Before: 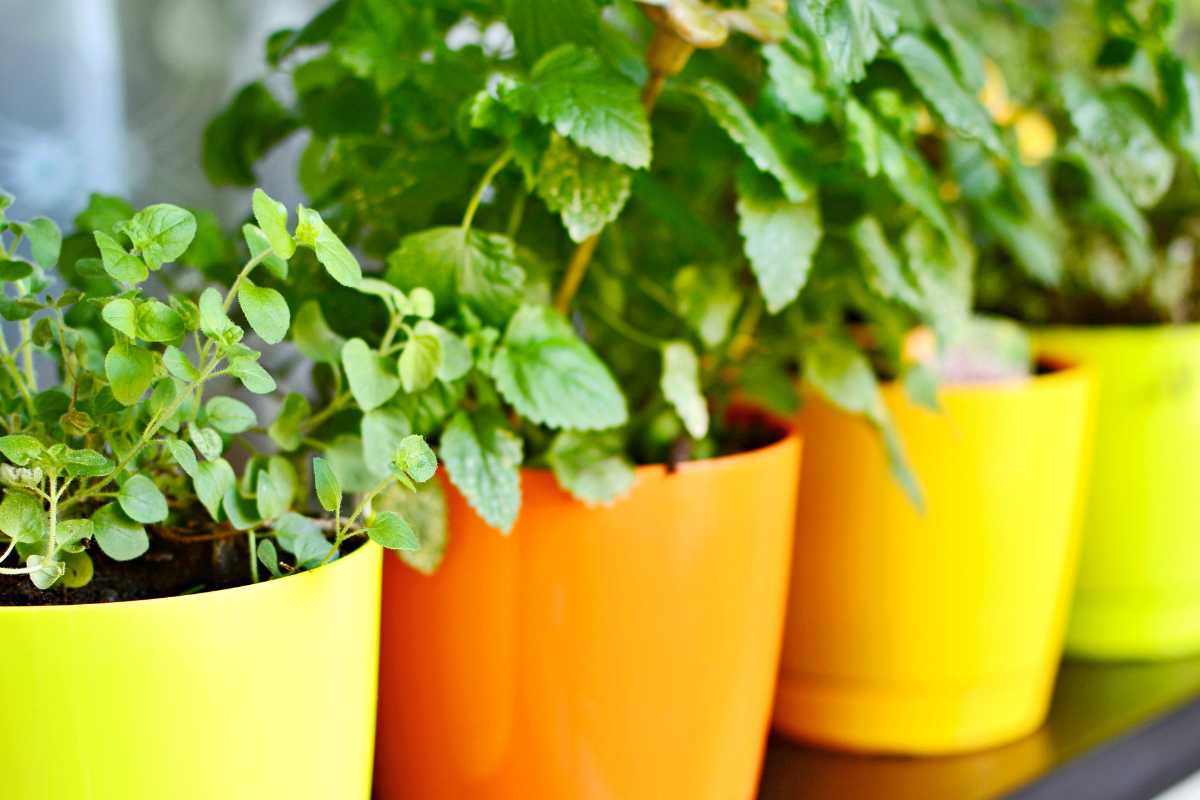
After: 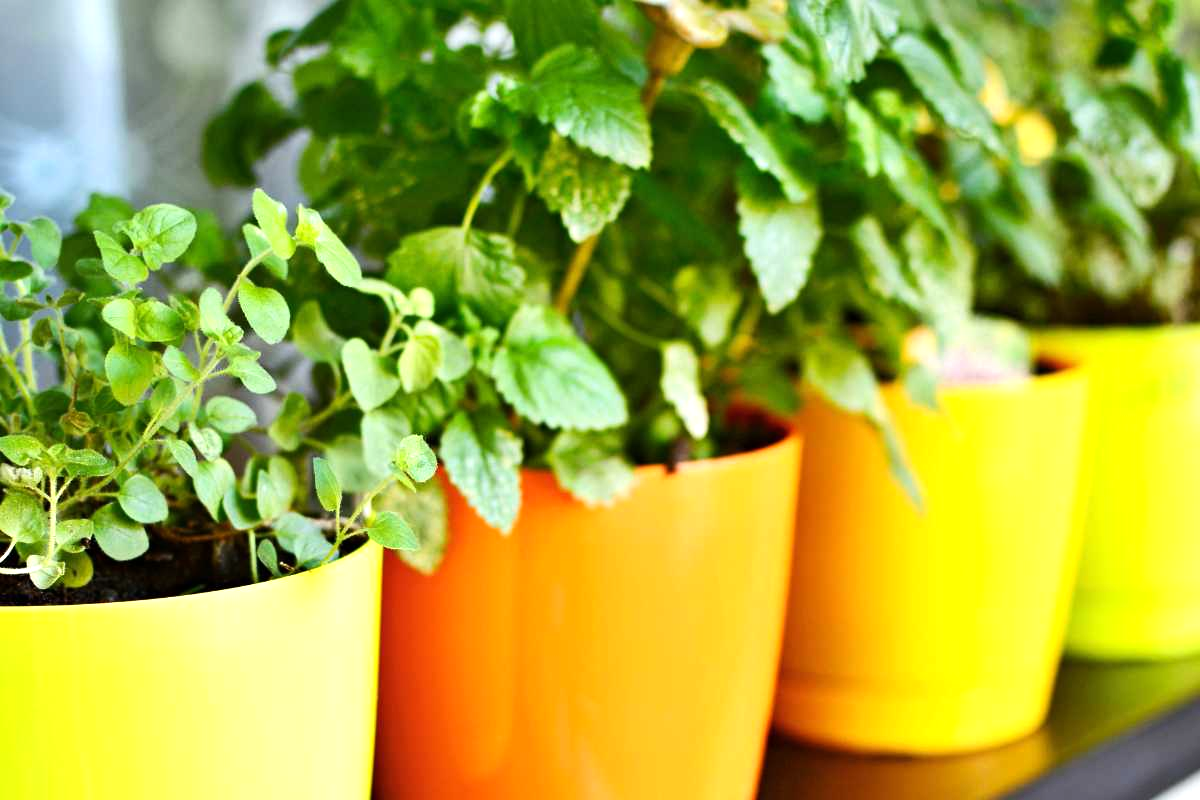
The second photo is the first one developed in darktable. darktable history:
tone equalizer: -8 EV -0.447 EV, -7 EV -0.359 EV, -6 EV -0.365 EV, -5 EV -0.228 EV, -3 EV 0.249 EV, -2 EV 0.359 EV, -1 EV 0.399 EV, +0 EV 0.405 EV, edges refinement/feathering 500, mask exposure compensation -1.57 EV, preserve details no
